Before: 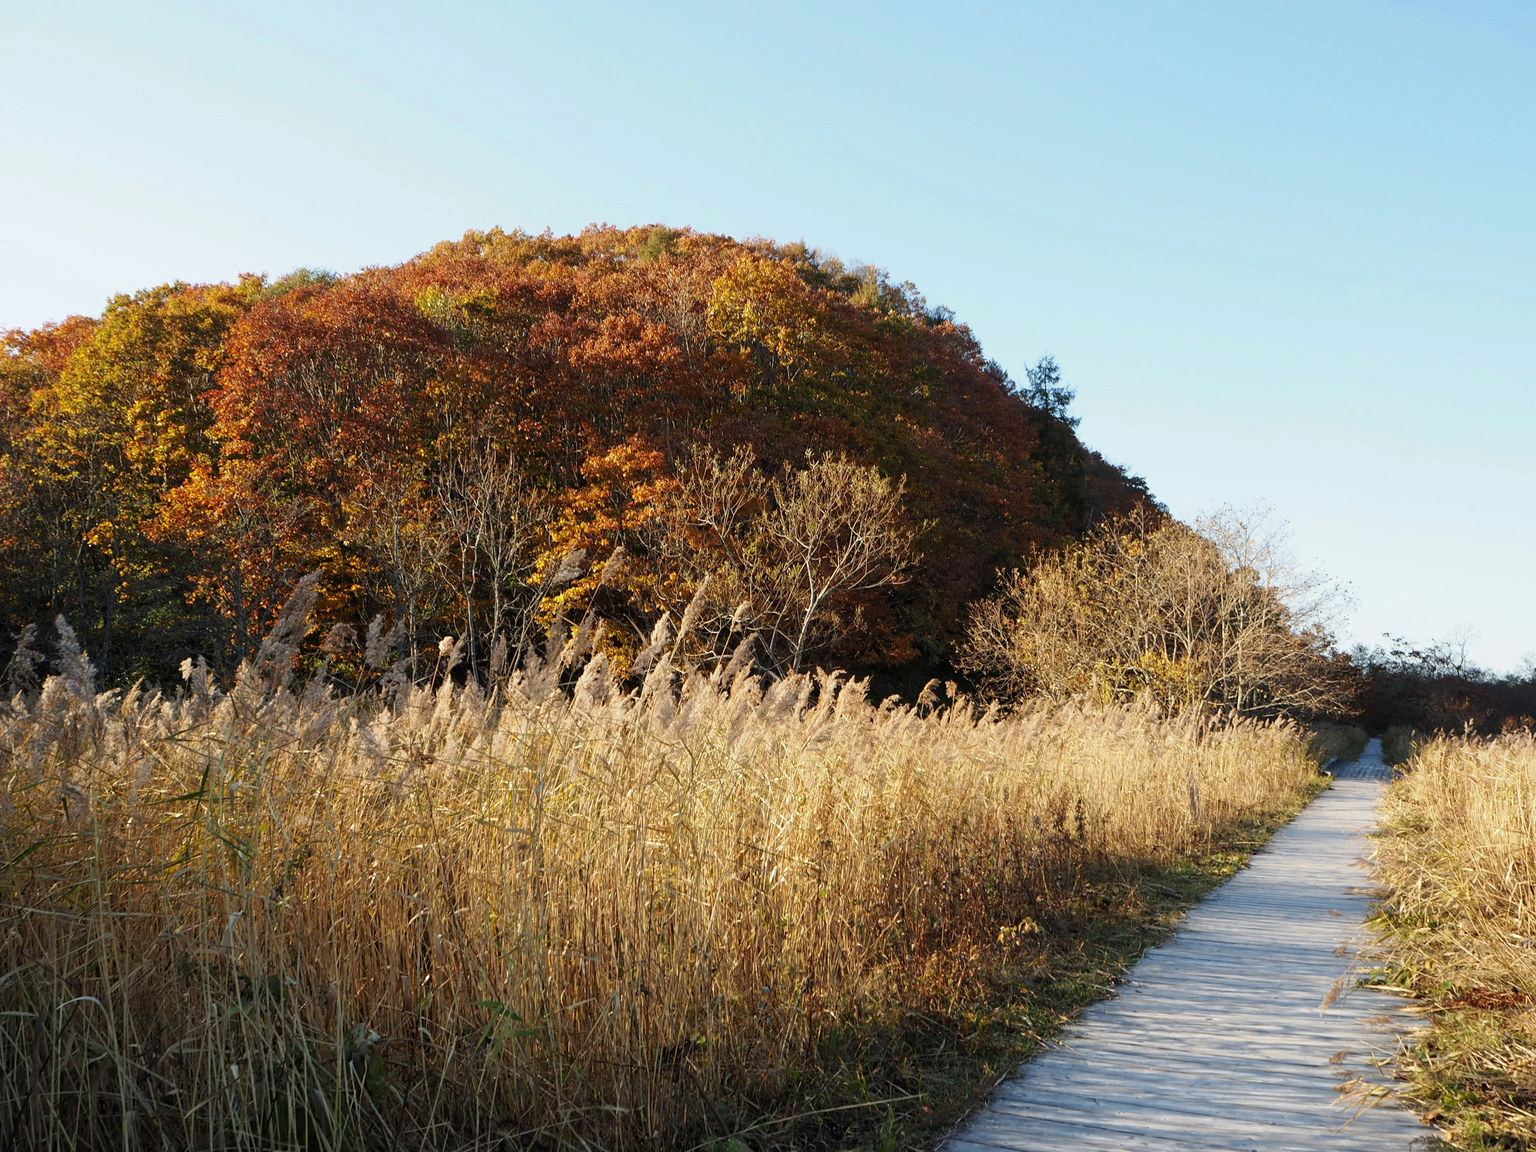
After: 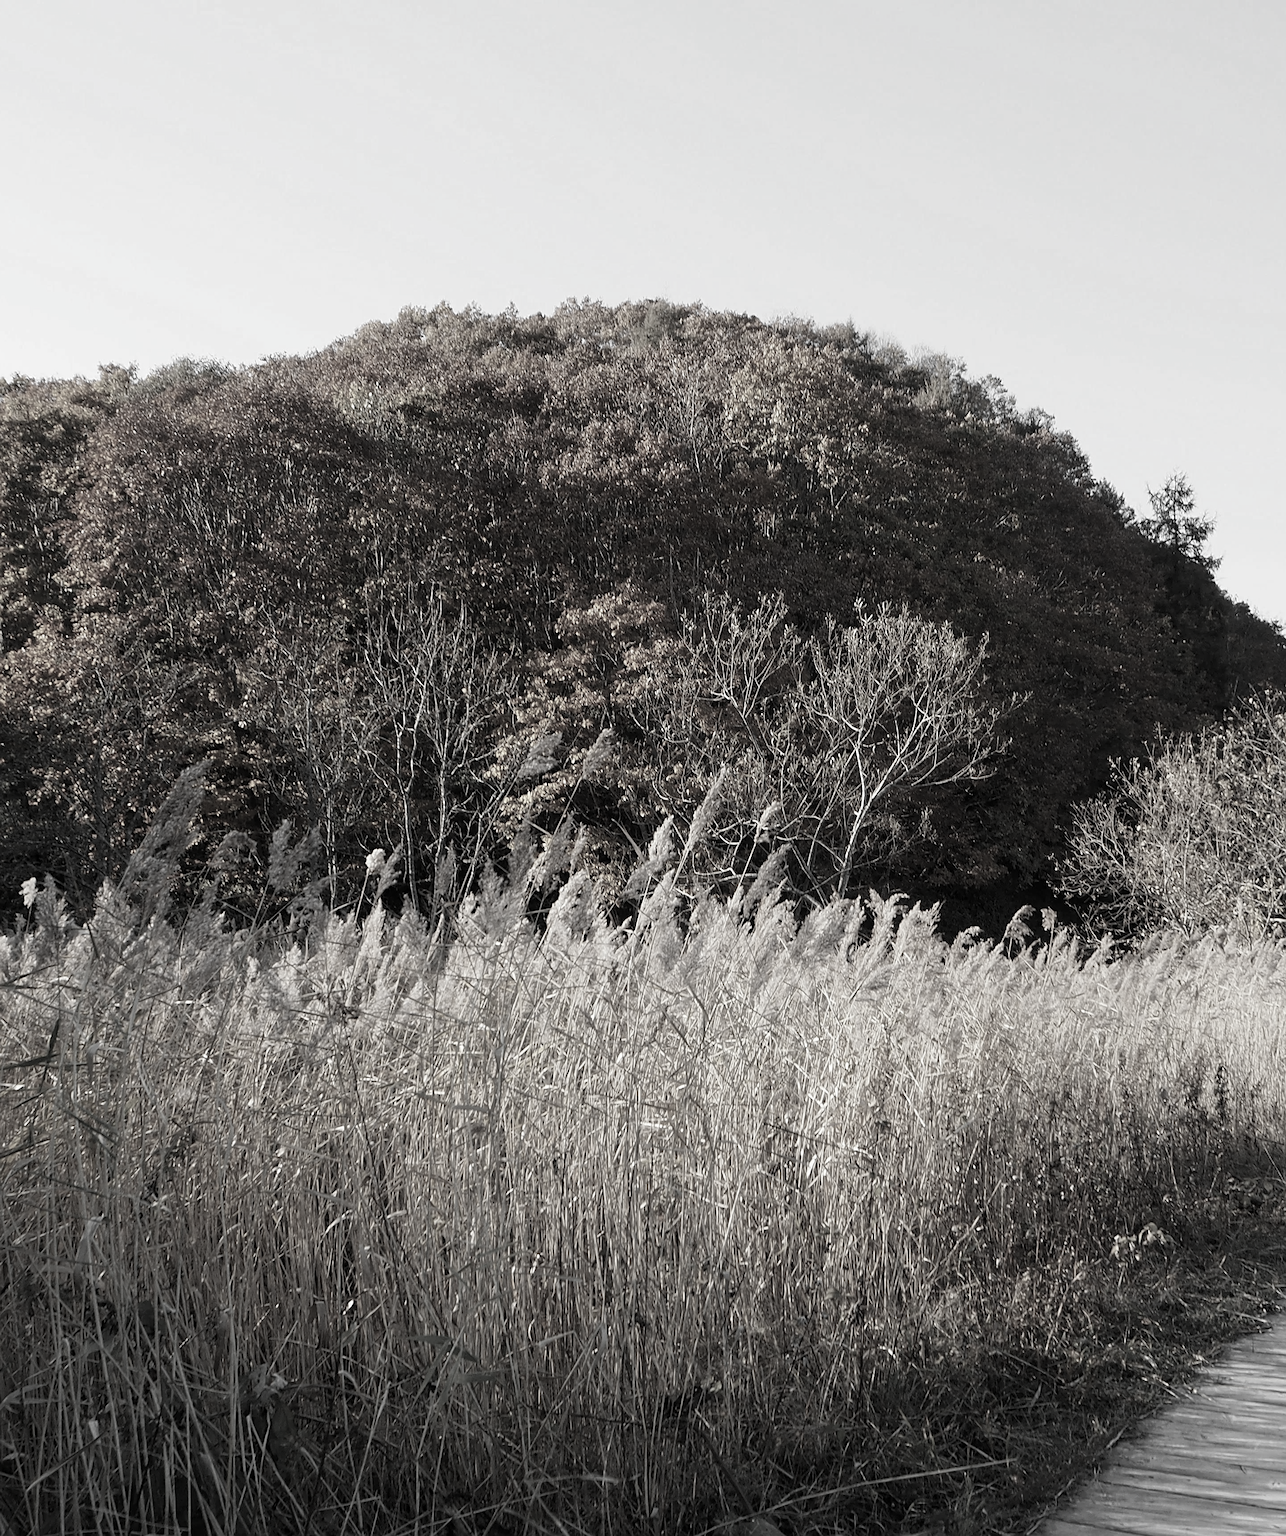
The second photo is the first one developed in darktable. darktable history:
color correction: highlights b* 0.019, saturation 0.257
crop: left 10.739%, right 26.443%
color zones: curves: ch0 [(0, 0.613) (0.01, 0.613) (0.245, 0.448) (0.498, 0.529) (0.642, 0.665) (0.879, 0.777) (0.99, 0.613)]; ch1 [(0, 0.035) (0.121, 0.189) (0.259, 0.197) (0.415, 0.061) (0.589, 0.022) (0.732, 0.022) (0.857, 0.026) (0.991, 0.053)]
sharpen: on, module defaults
